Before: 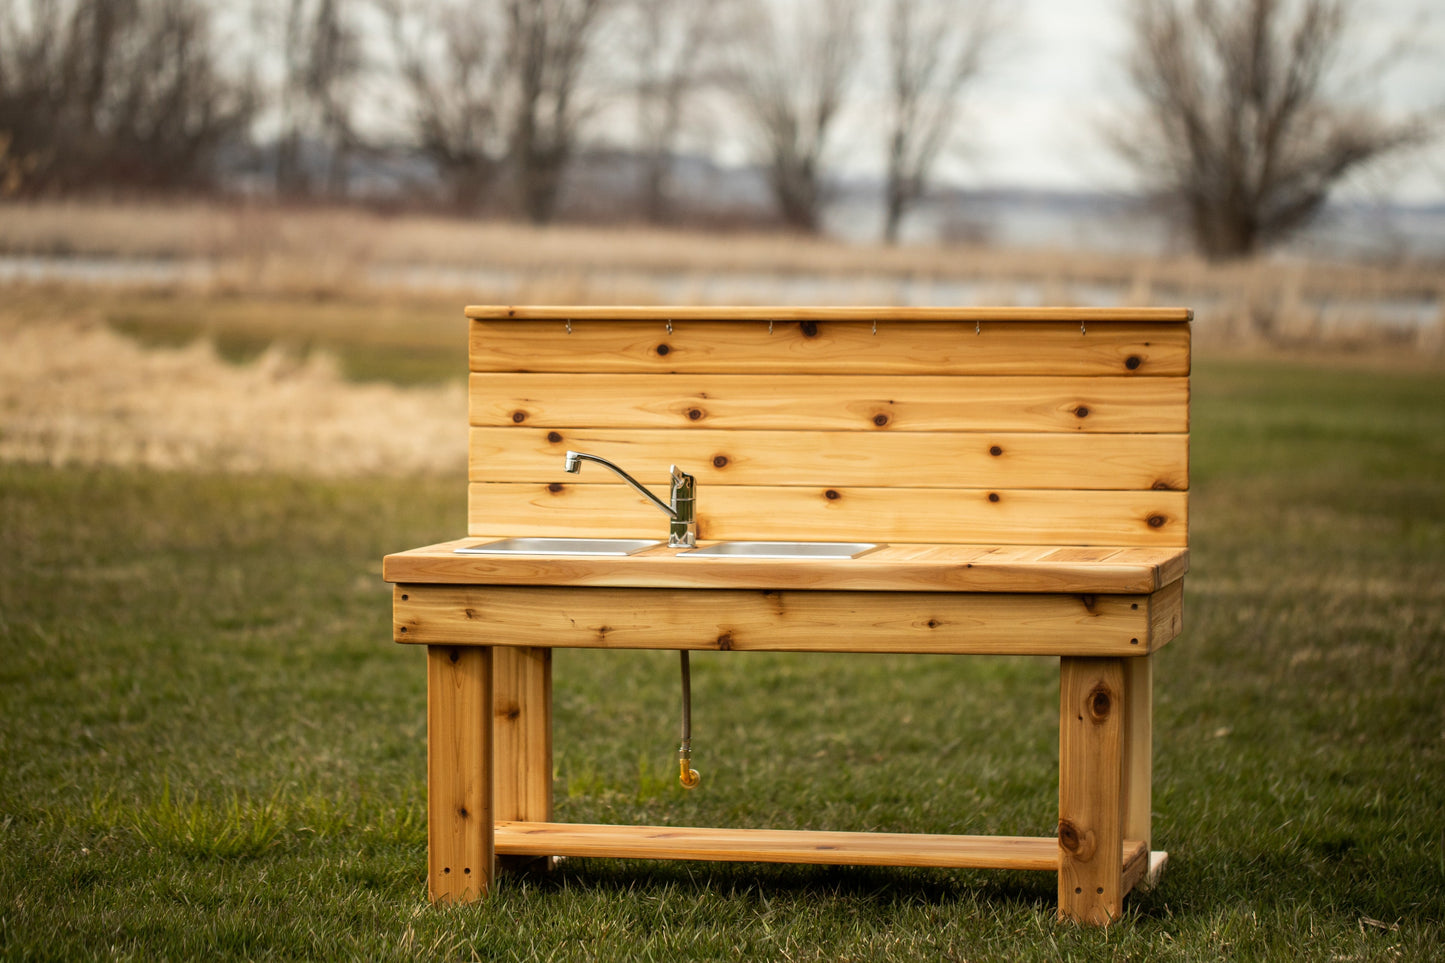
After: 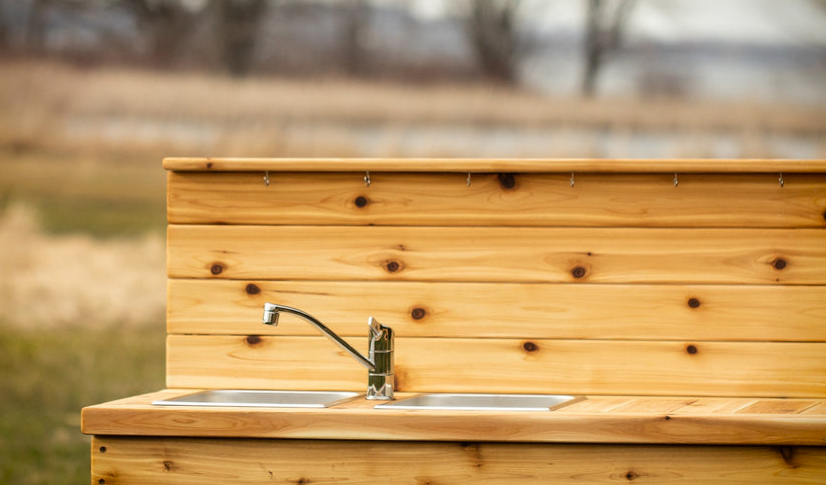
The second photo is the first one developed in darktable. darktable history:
crop: left 20.932%, top 15.471%, right 21.848%, bottom 34.081%
vignetting: fall-off start 88.53%, fall-off radius 44.2%, saturation 0.376, width/height ratio 1.161
